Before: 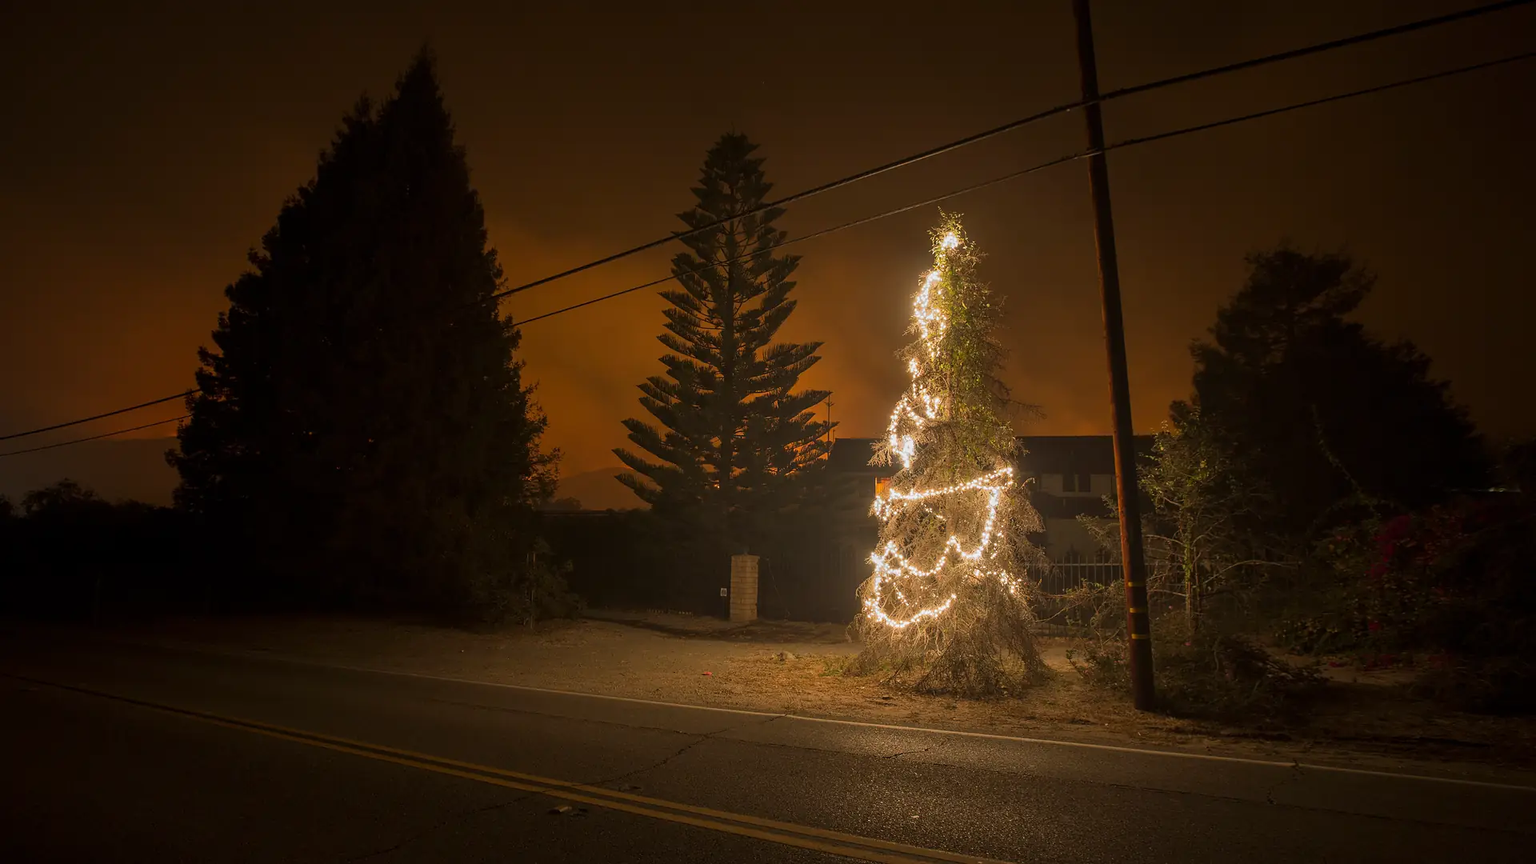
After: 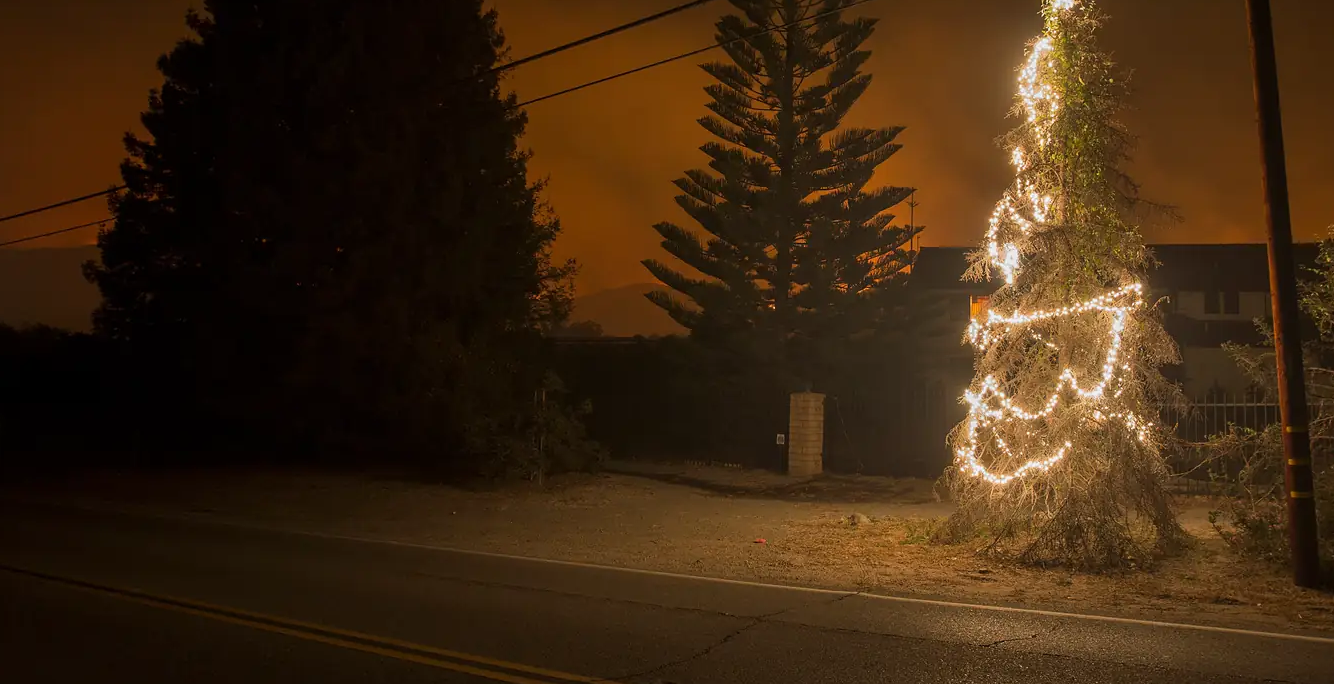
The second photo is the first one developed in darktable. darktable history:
crop: left 6.473%, top 27.938%, right 24.007%, bottom 8.716%
